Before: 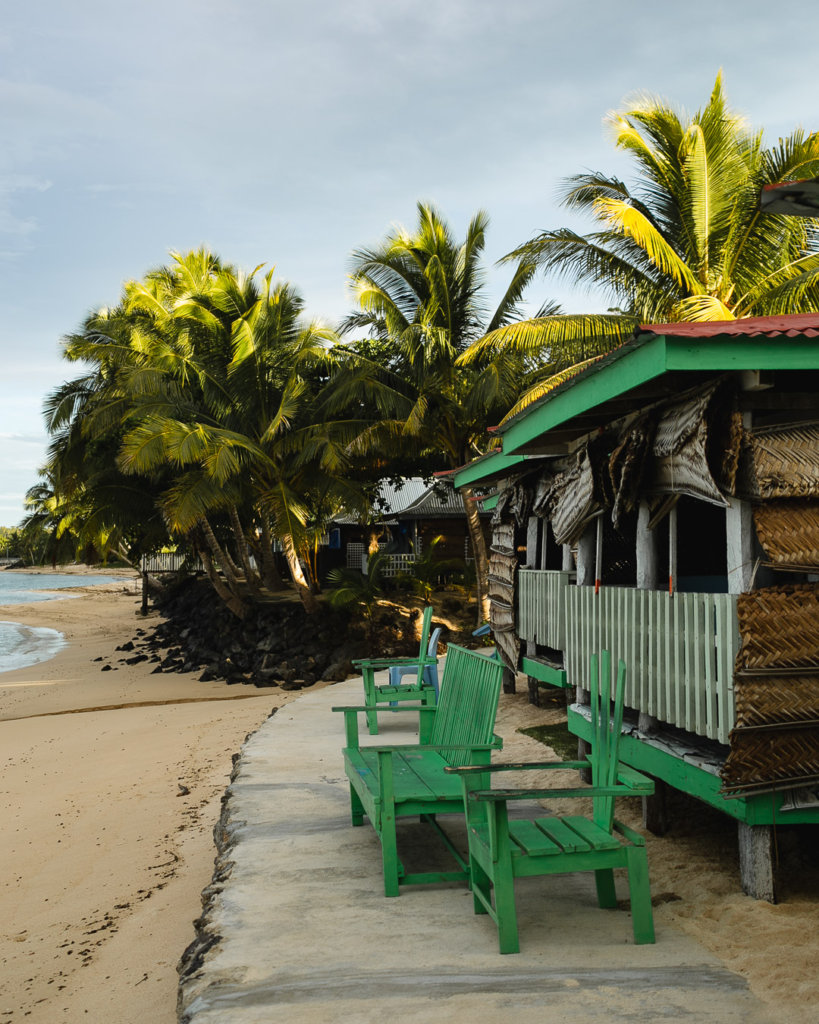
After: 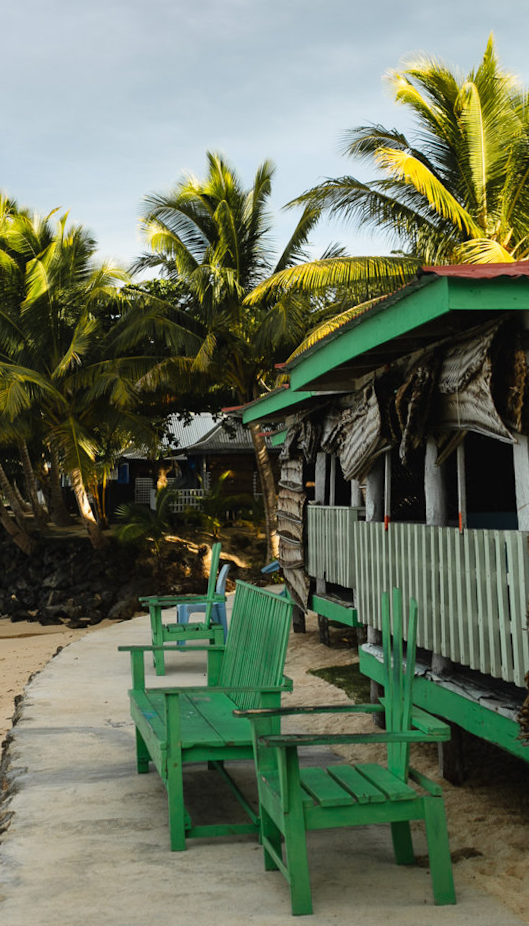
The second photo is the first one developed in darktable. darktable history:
crop and rotate: left 24.034%, top 2.838%, right 6.406%, bottom 6.299%
rotate and perspective: rotation 0.215°, lens shift (vertical) -0.139, crop left 0.069, crop right 0.939, crop top 0.002, crop bottom 0.996
